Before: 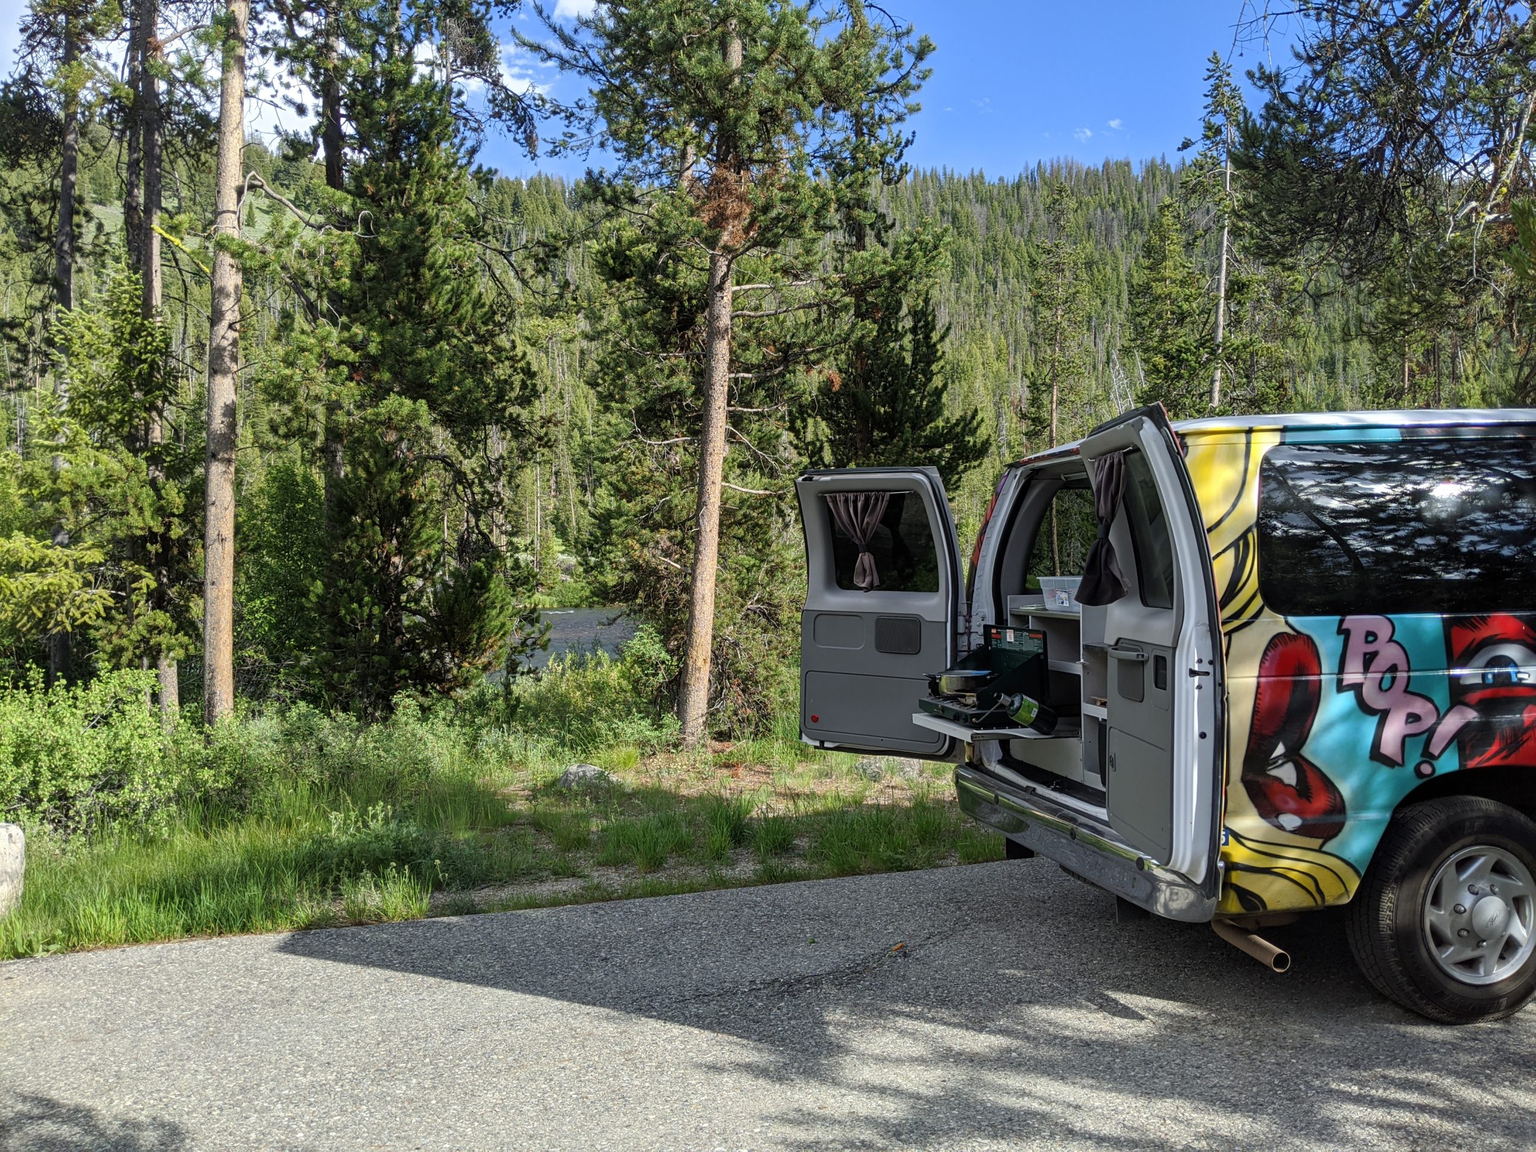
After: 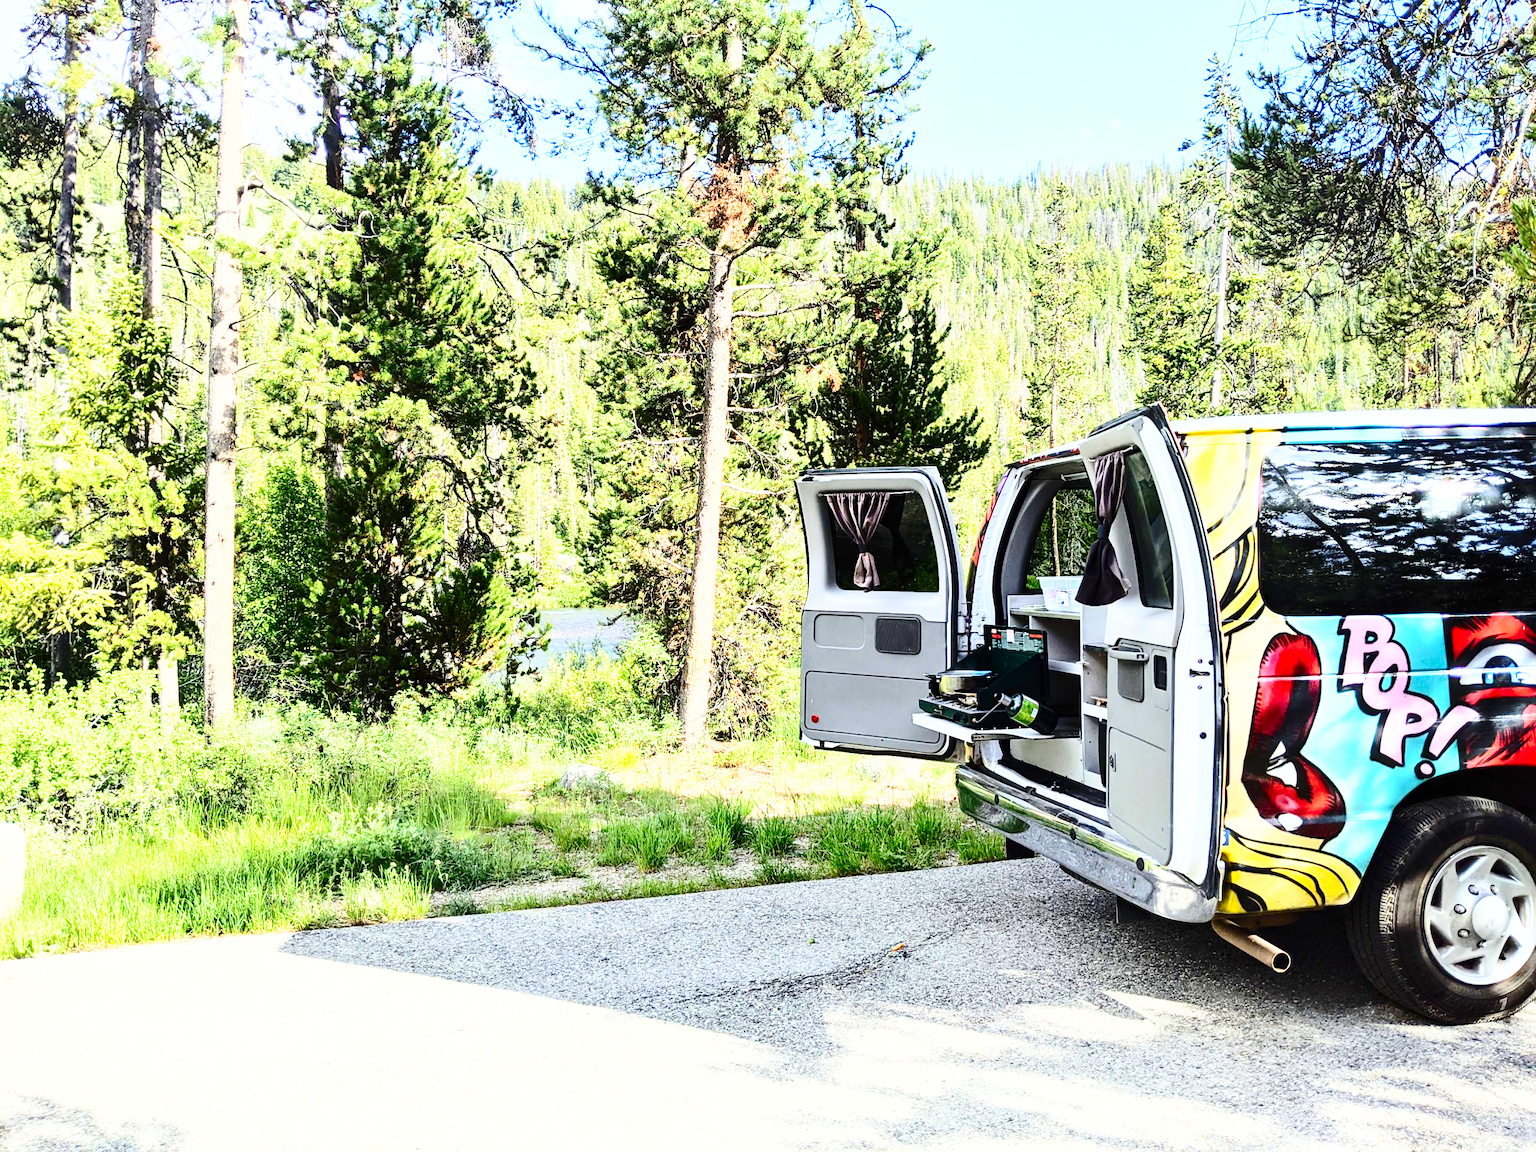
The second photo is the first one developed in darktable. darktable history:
exposure: black level correction 0, exposure 1.2 EV, compensate highlight preservation false
contrast brightness saturation: contrast 0.4, brightness 0.05, saturation 0.25
fill light: on, module defaults
base curve: curves: ch0 [(0, 0) (0.028, 0.03) (0.121, 0.232) (0.46, 0.748) (0.859, 0.968) (1, 1)], preserve colors none
